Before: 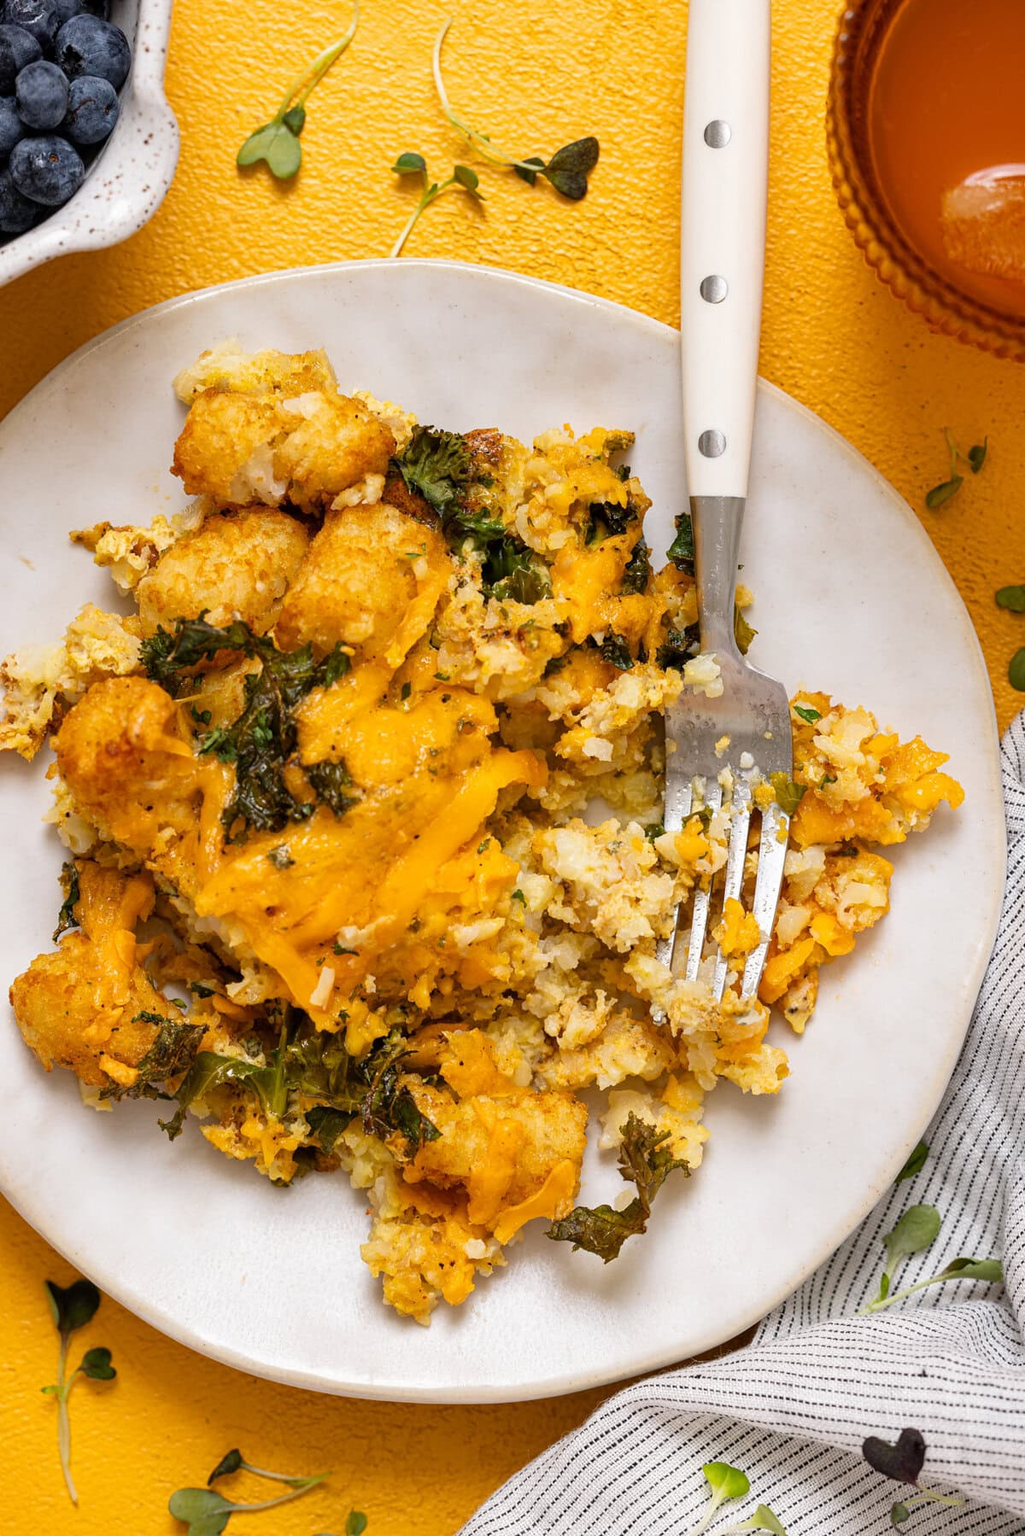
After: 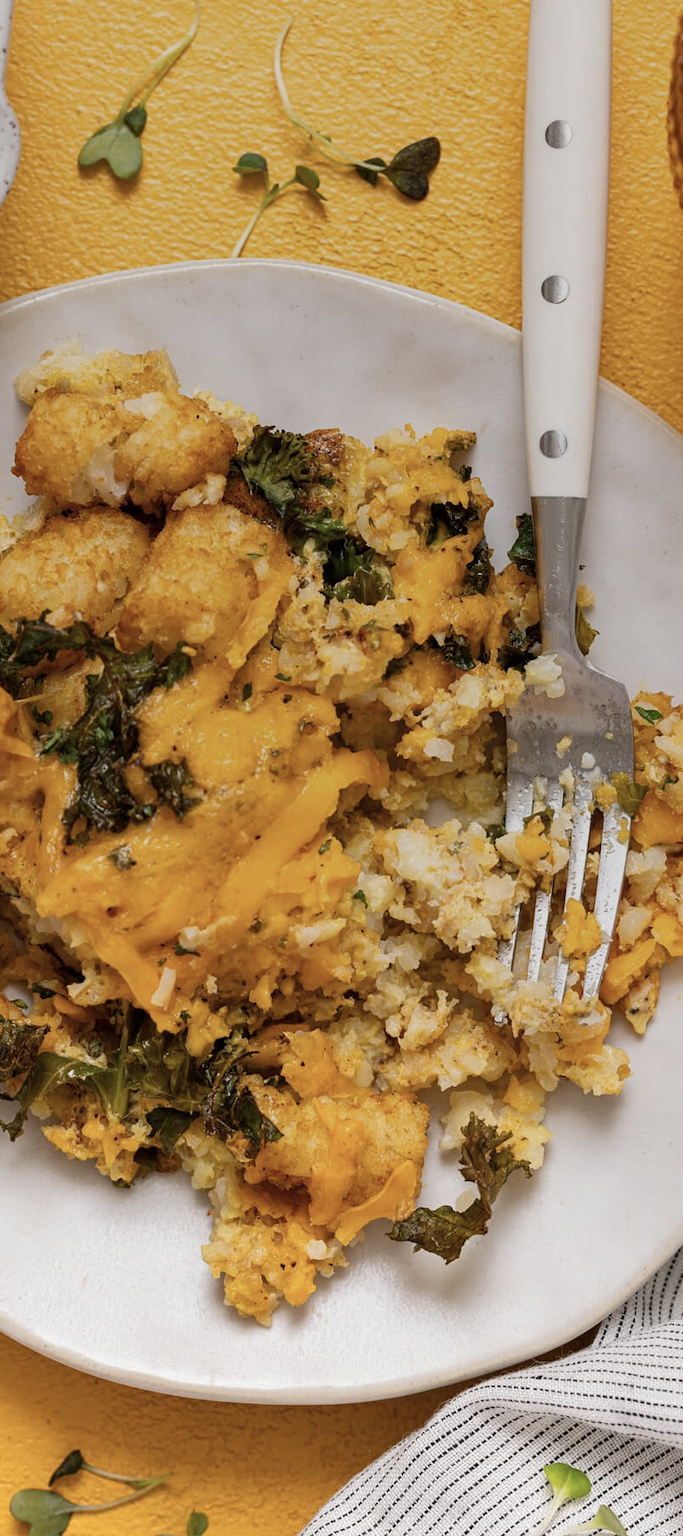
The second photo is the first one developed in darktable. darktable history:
crop and rotate: left 15.546%, right 17.787%
contrast brightness saturation: contrast 0.06, brightness -0.01, saturation -0.23
graduated density: rotation 5.63°, offset 76.9
